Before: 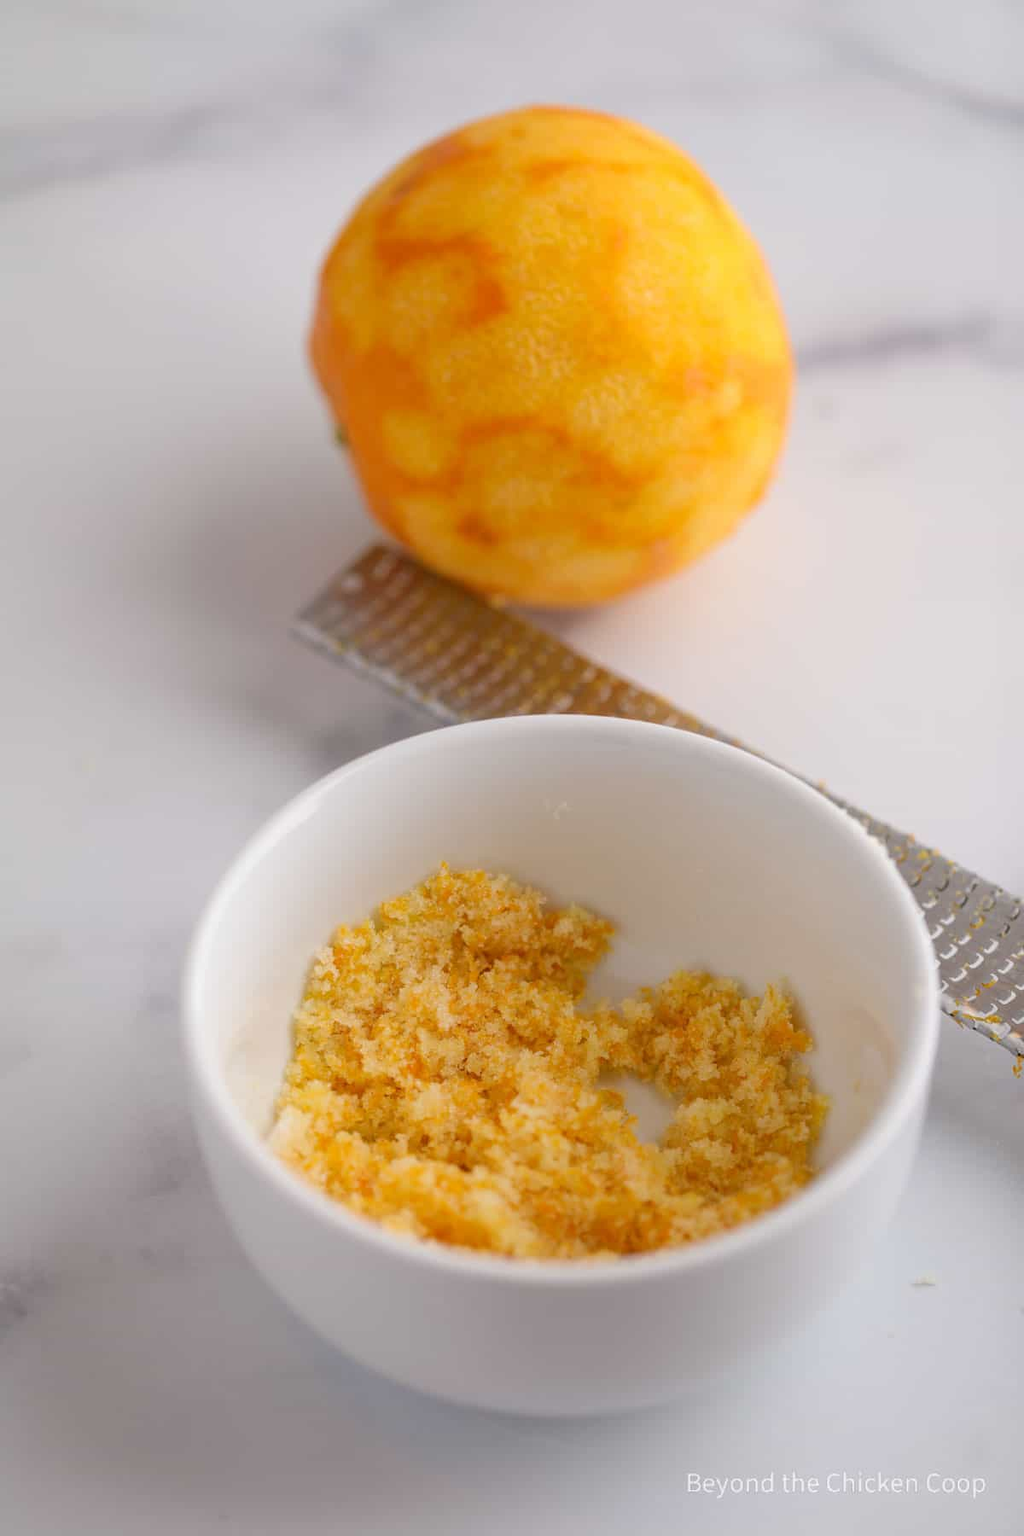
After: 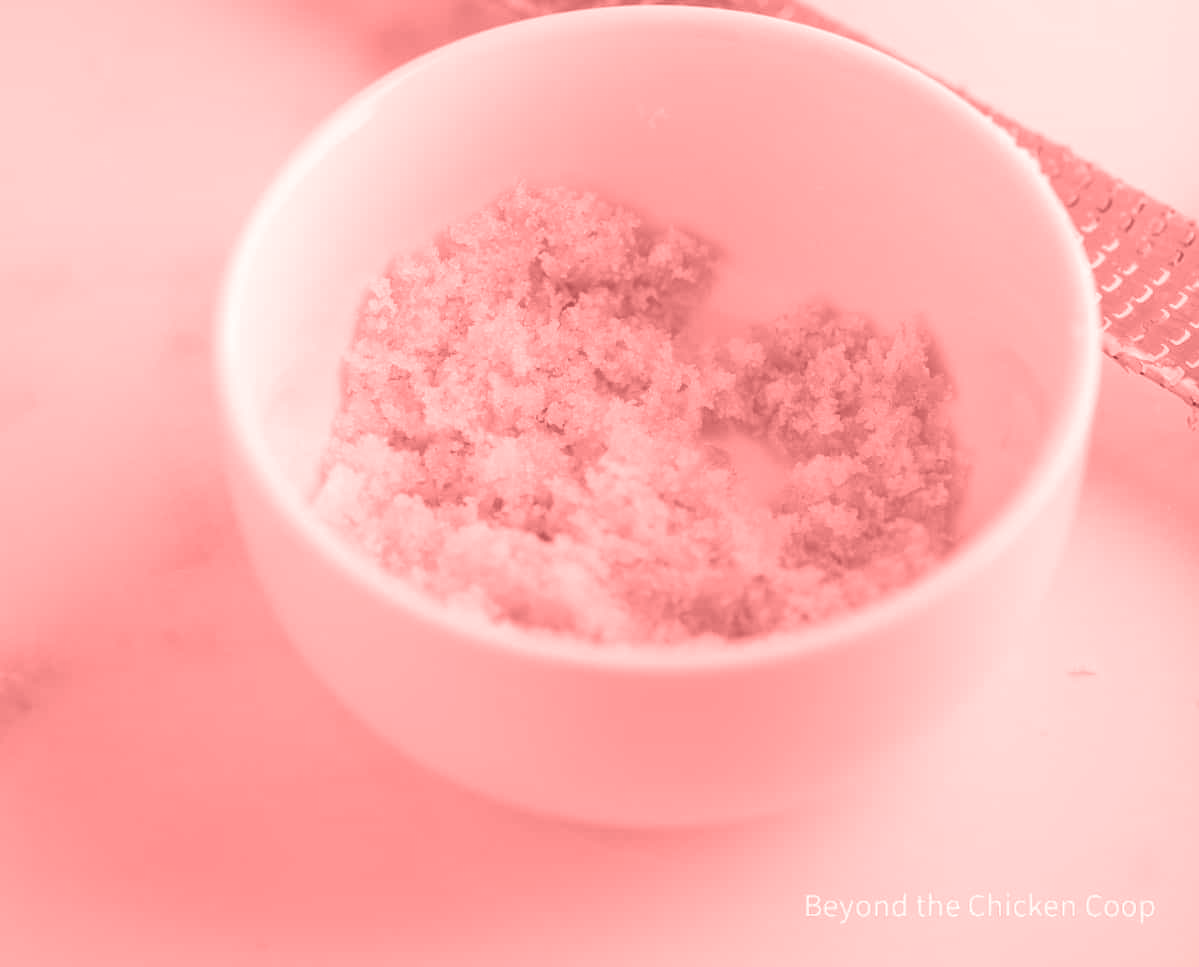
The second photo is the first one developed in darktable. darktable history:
crop and rotate: top 46.237%
exposure: black level correction -0.03, compensate highlight preservation false
color correction: highlights a* -0.137, highlights b* -5.91, shadows a* -0.137, shadows b* -0.137
color balance rgb: linear chroma grading › global chroma 23.15%, perceptual saturation grading › global saturation 28.7%, perceptual saturation grading › mid-tones 12.04%, perceptual saturation grading › shadows 10.19%, global vibrance 22.22%
colorize: saturation 60%, source mix 100%
